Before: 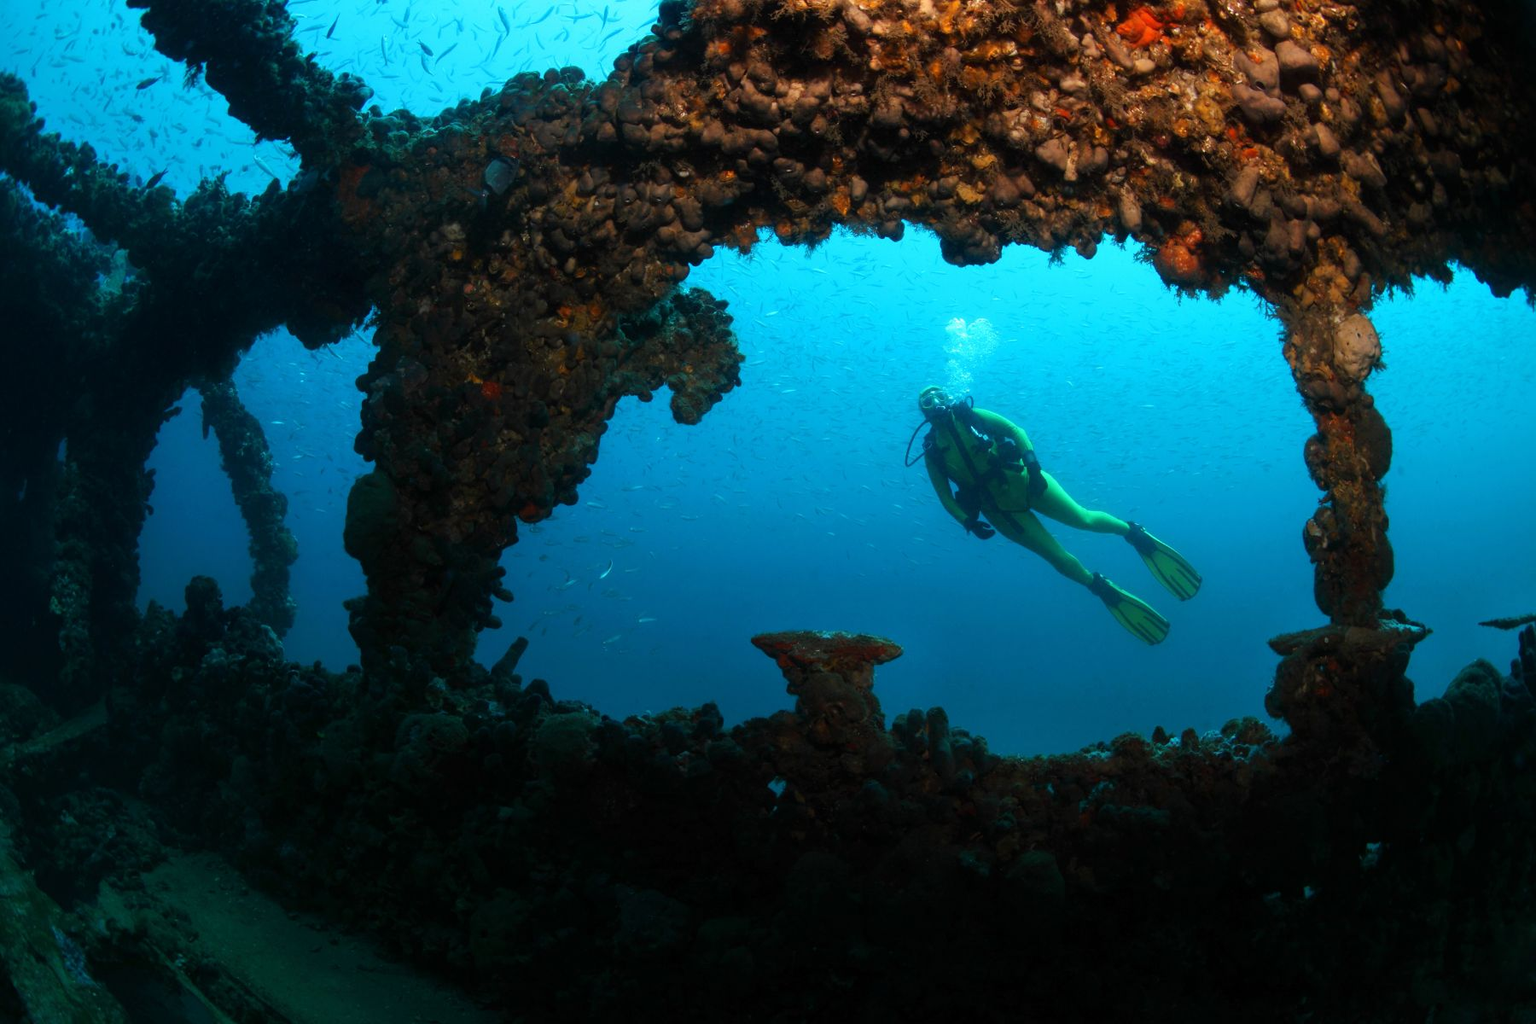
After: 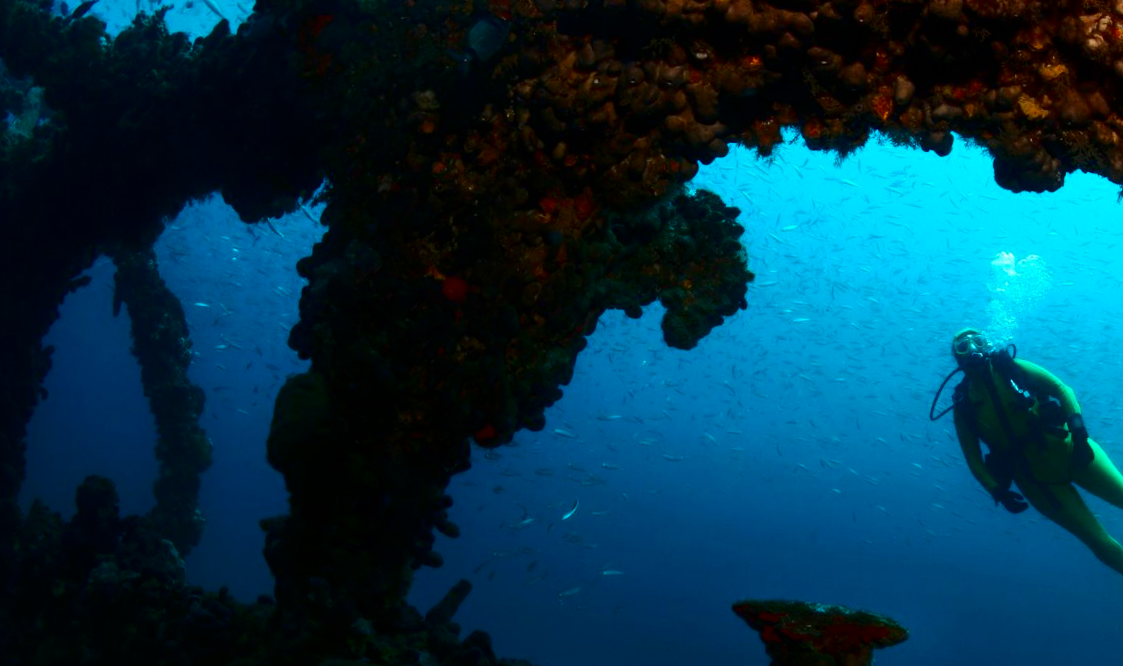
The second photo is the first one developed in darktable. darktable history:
crop and rotate: angle -4.99°, left 2.122%, top 6.945%, right 27.566%, bottom 30.519%
contrast brightness saturation: contrast 0.19, brightness -0.24, saturation 0.11
